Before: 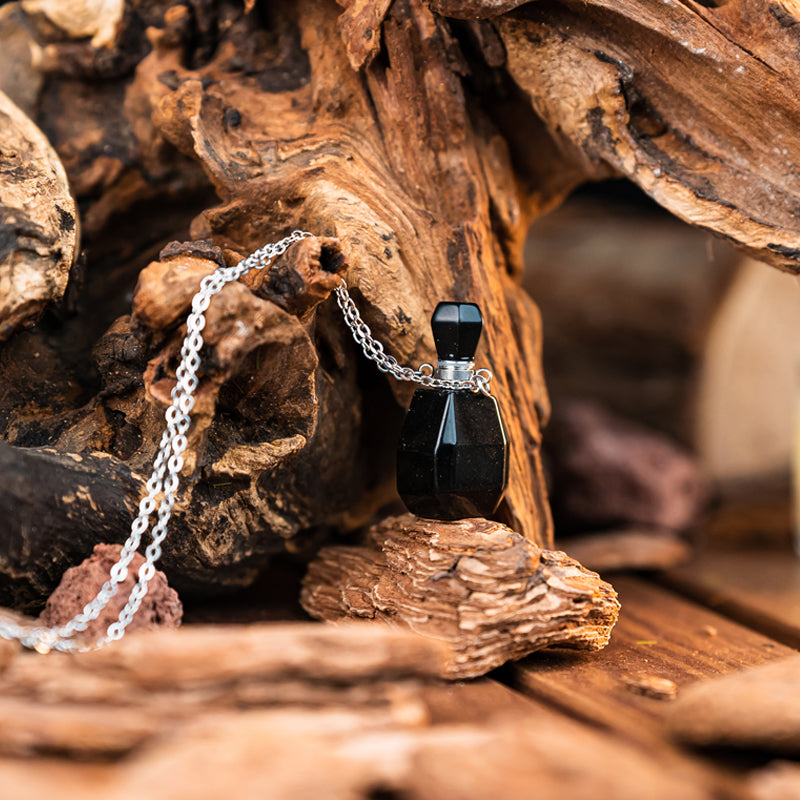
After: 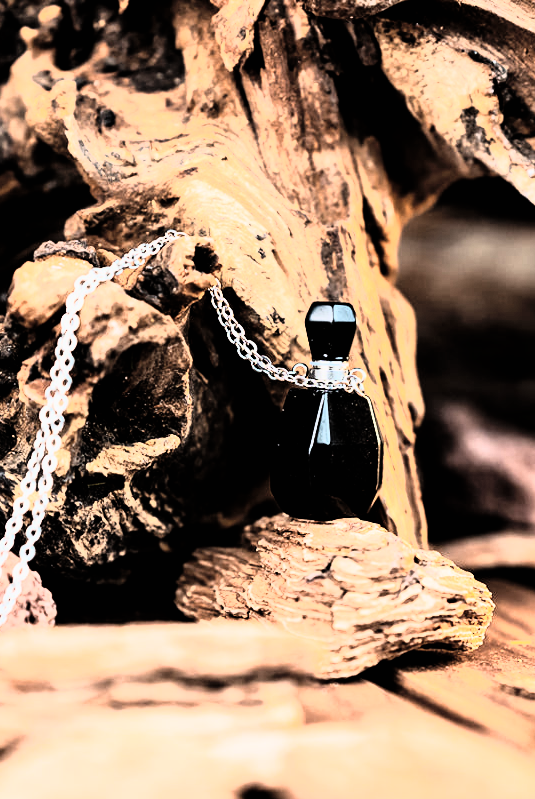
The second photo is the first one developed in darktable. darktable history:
tone curve: curves: ch0 [(0, 0) (0.003, 0.005) (0.011, 0.018) (0.025, 0.041) (0.044, 0.072) (0.069, 0.113) (0.1, 0.163) (0.136, 0.221) (0.177, 0.289) (0.224, 0.366) (0.277, 0.452) (0.335, 0.546) (0.399, 0.65) (0.468, 0.763) (0.543, 0.885) (0.623, 0.93) (0.709, 0.946) (0.801, 0.963) (0.898, 0.981) (1, 1)], color space Lab, independent channels, preserve colors none
crop and rotate: left 15.773%, right 17.285%
filmic rgb: black relative exposure -4.99 EV, white relative exposure 3.98 EV, hardness 2.88, contrast 1.41
